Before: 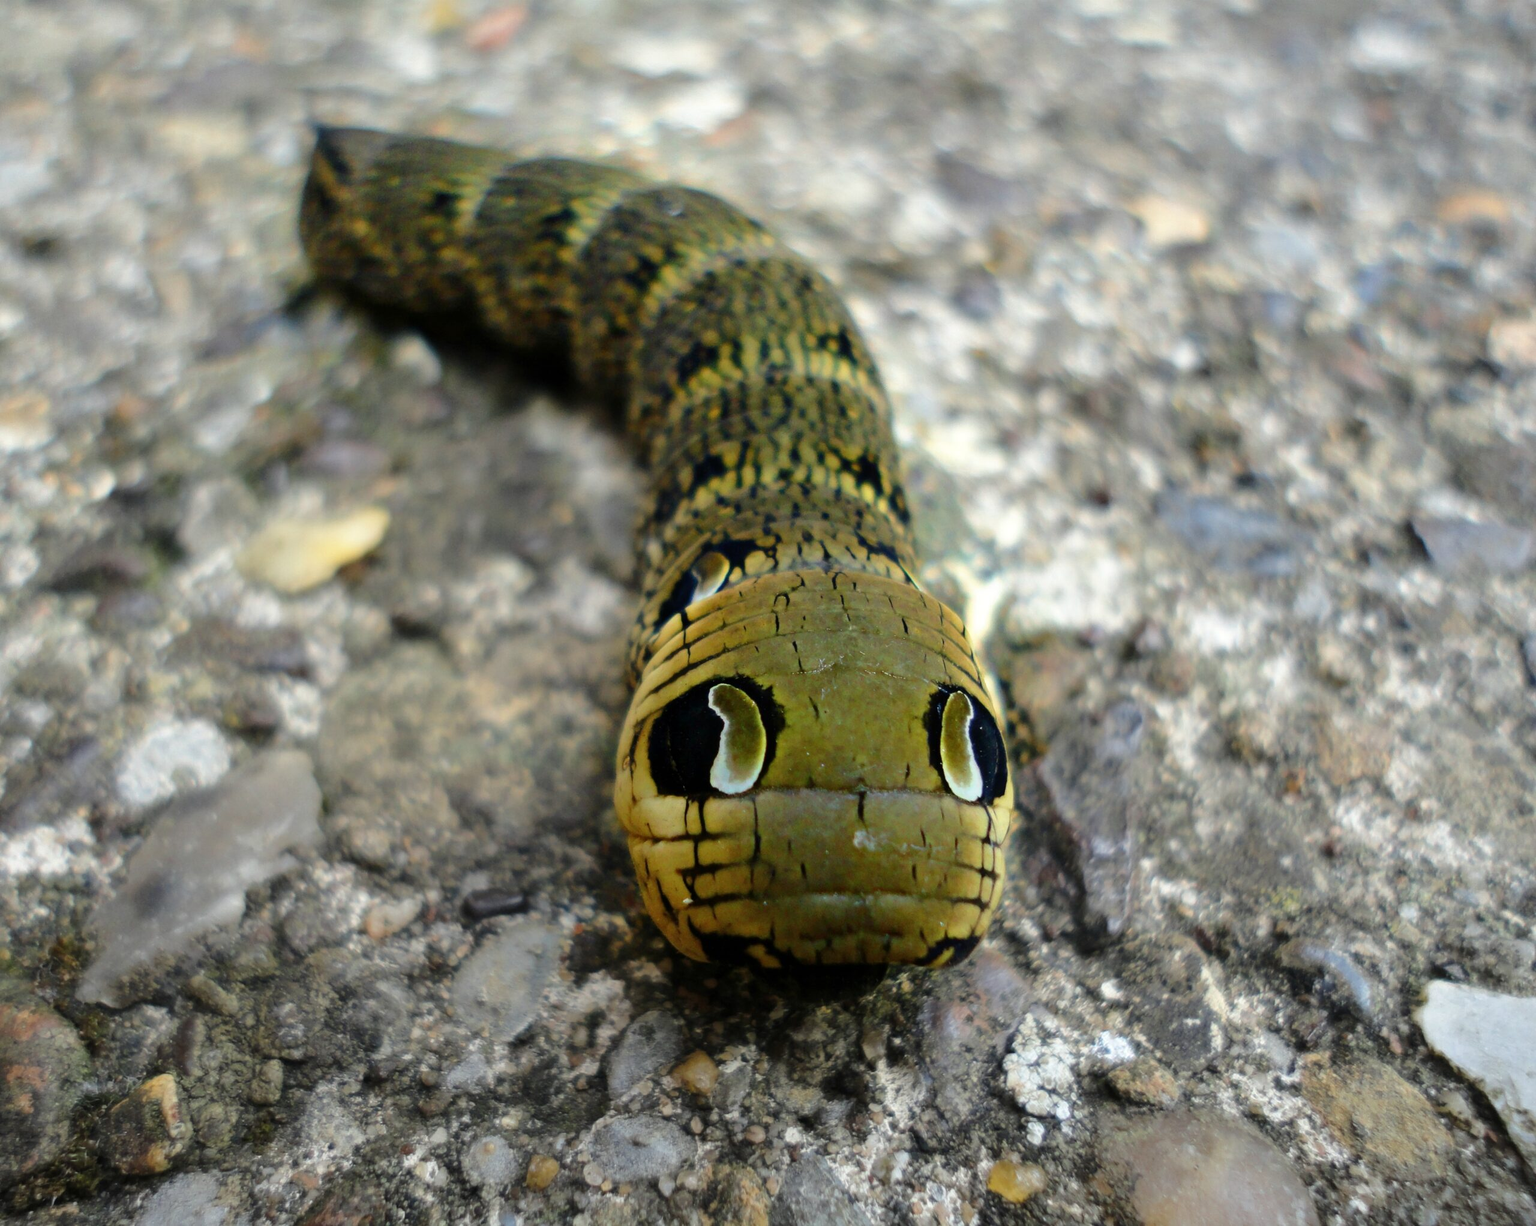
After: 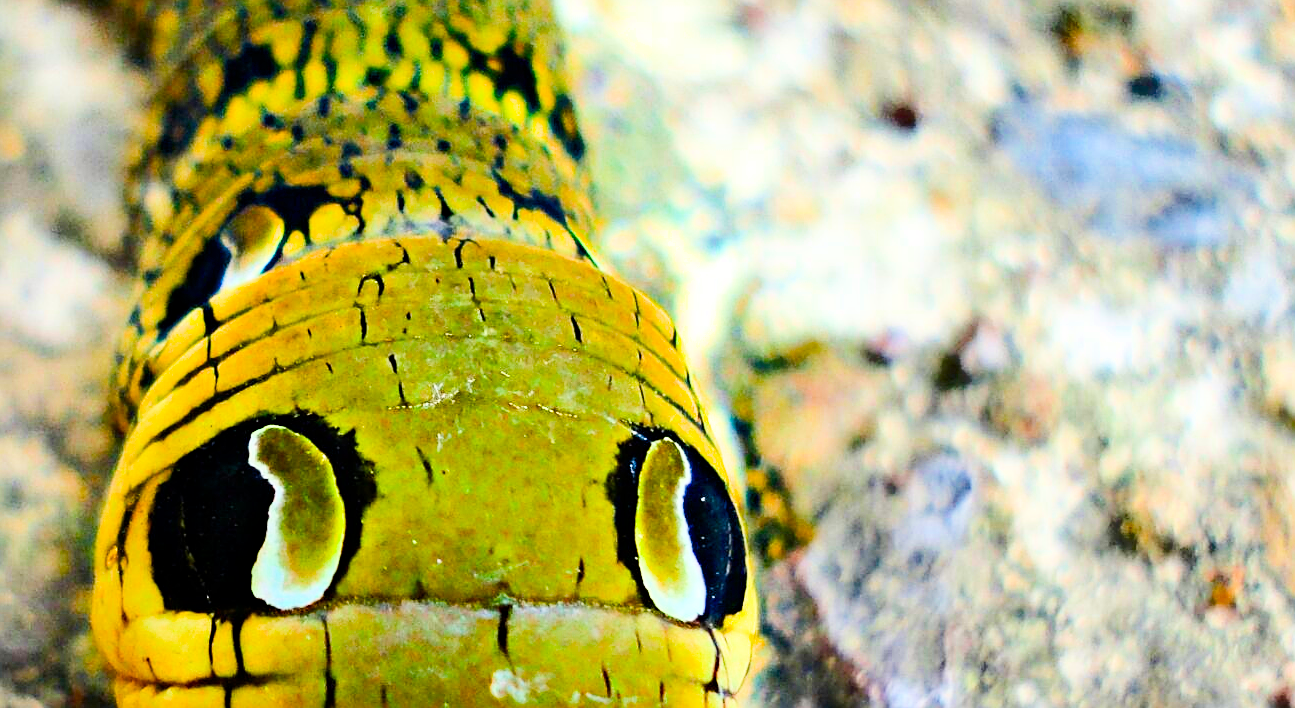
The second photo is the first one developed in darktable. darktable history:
shadows and highlights: soften with gaussian
color balance rgb: perceptual saturation grading › global saturation 19.278%, global vibrance 16.582%, saturation formula JzAzBz (2021)
haze removal: compatibility mode true, adaptive false
sharpen: on, module defaults
contrast brightness saturation: contrast 0.169, saturation 0.332
crop: left 36.423%, top 34.991%, right 12.959%, bottom 30.322%
exposure: exposure 2.003 EV, compensate highlight preservation false
filmic rgb: black relative exposure -7.65 EV, white relative exposure 4.56 EV, threshold 3.05 EV, hardness 3.61, contrast 1.061, iterations of high-quality reconstruction 0, enable highlight reconstruction true
